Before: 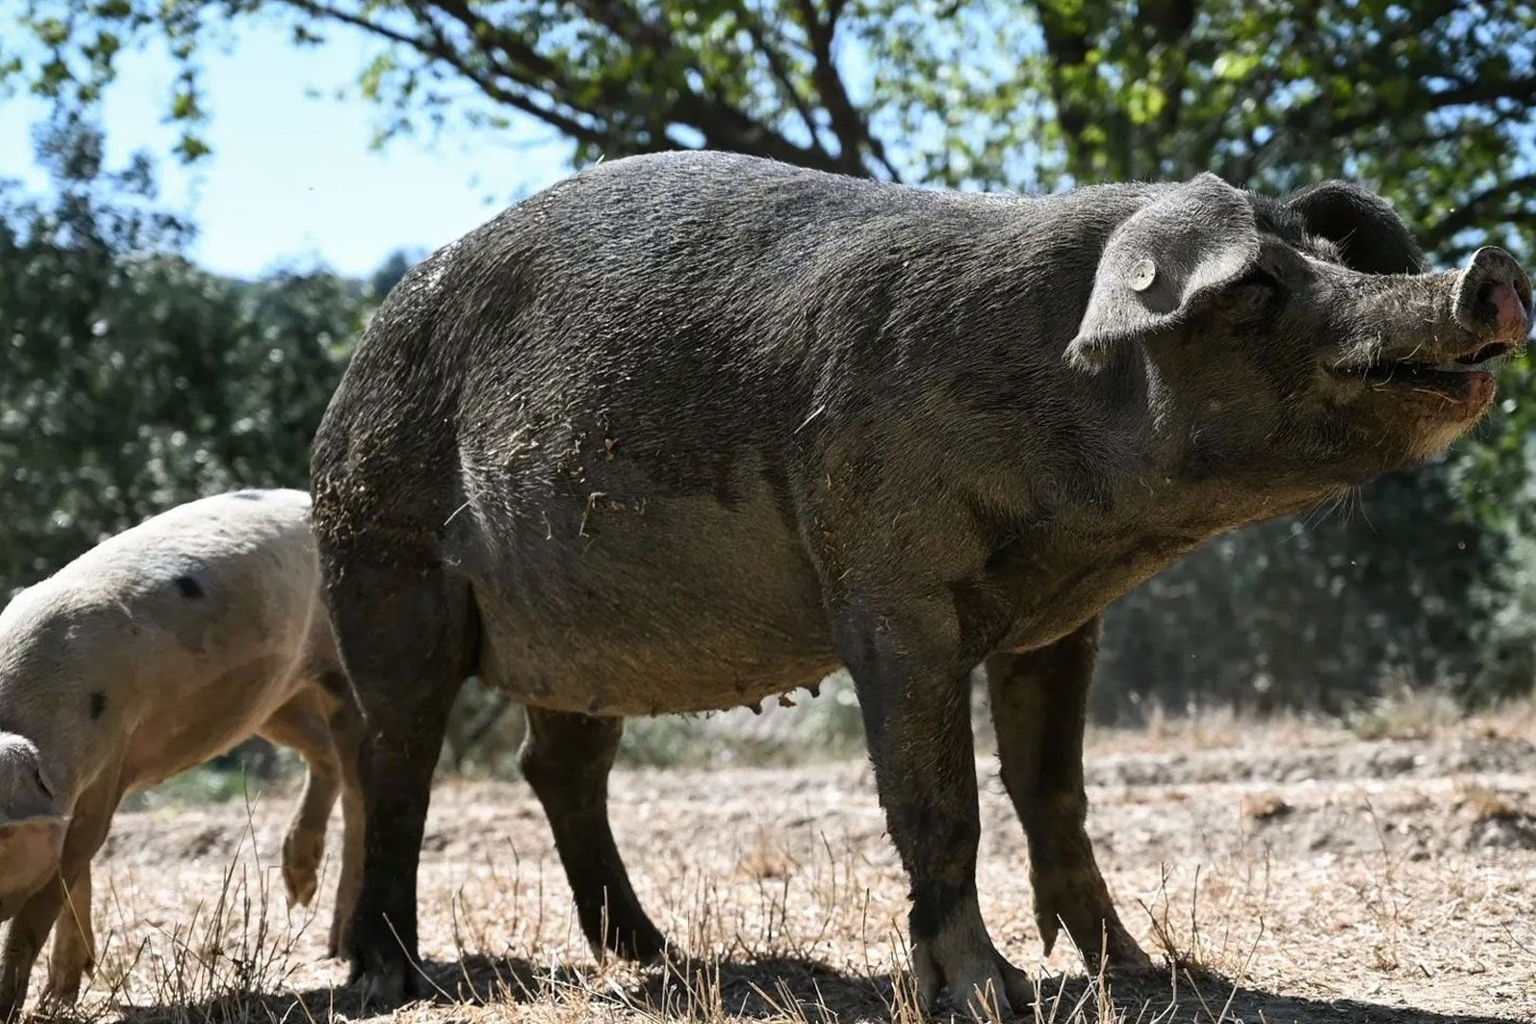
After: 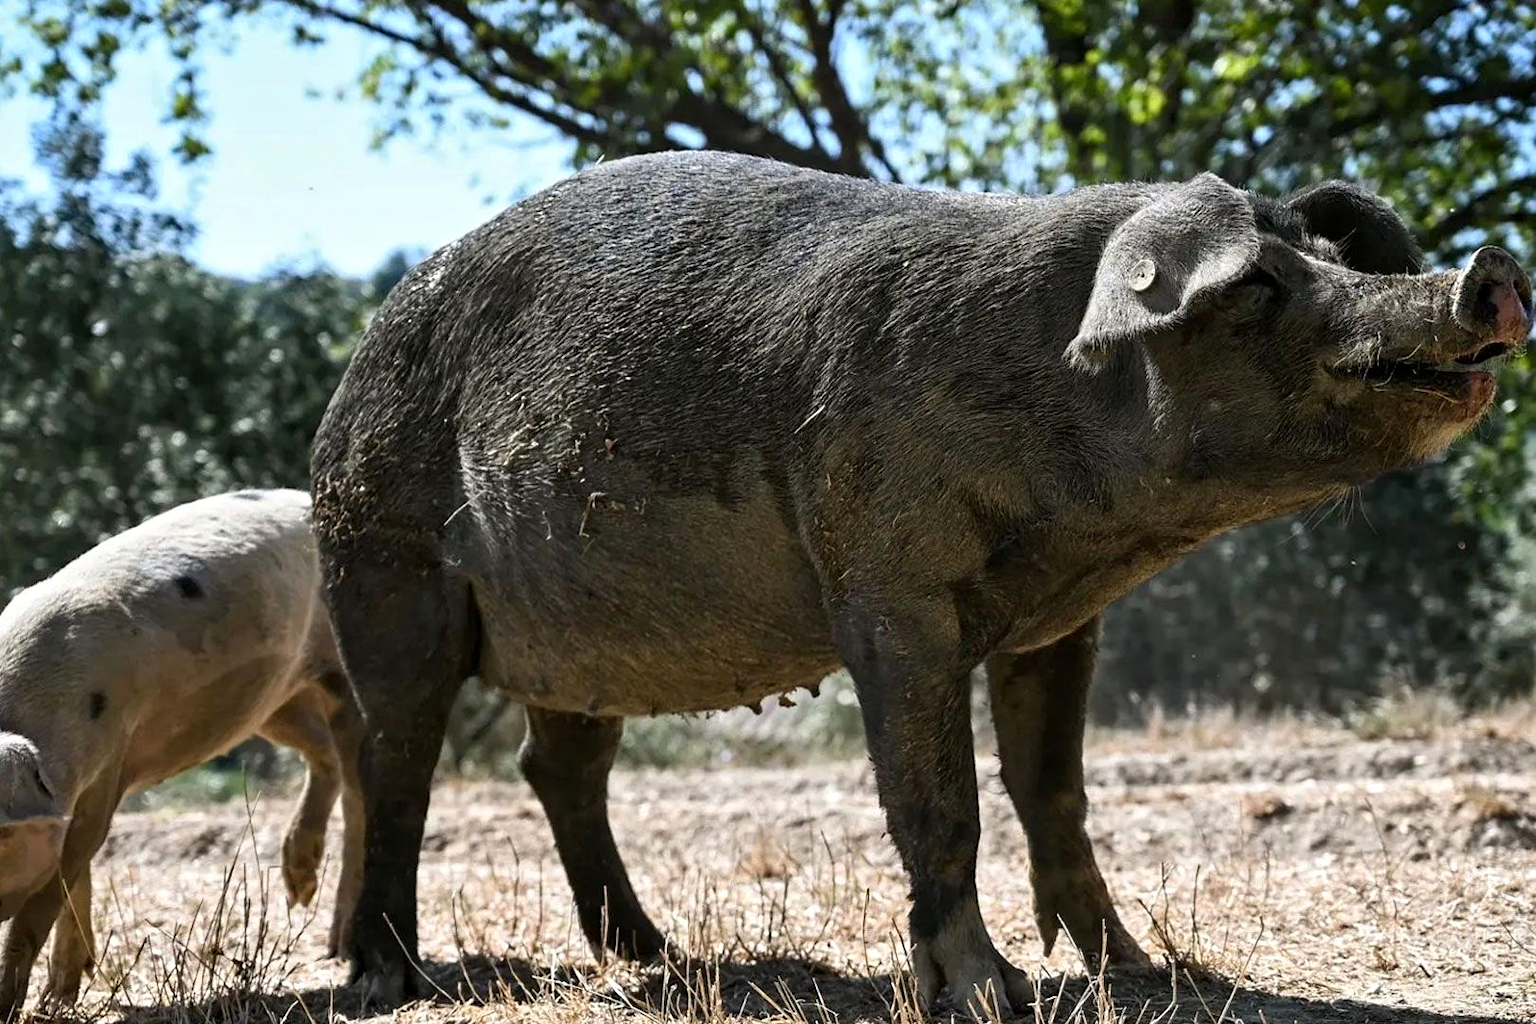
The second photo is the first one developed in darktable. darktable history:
color balance rgb: linear chroma grading › global chroma 0.305%, perceptual saturation grading › global saturation 9.918%
contrast equalizer: y [[0.5, 0.501, 0.532, 0.538, 0.54, 0.541], [0.5 ×6], [0.5 ×6], [0 ×6], [0 ×6]]
